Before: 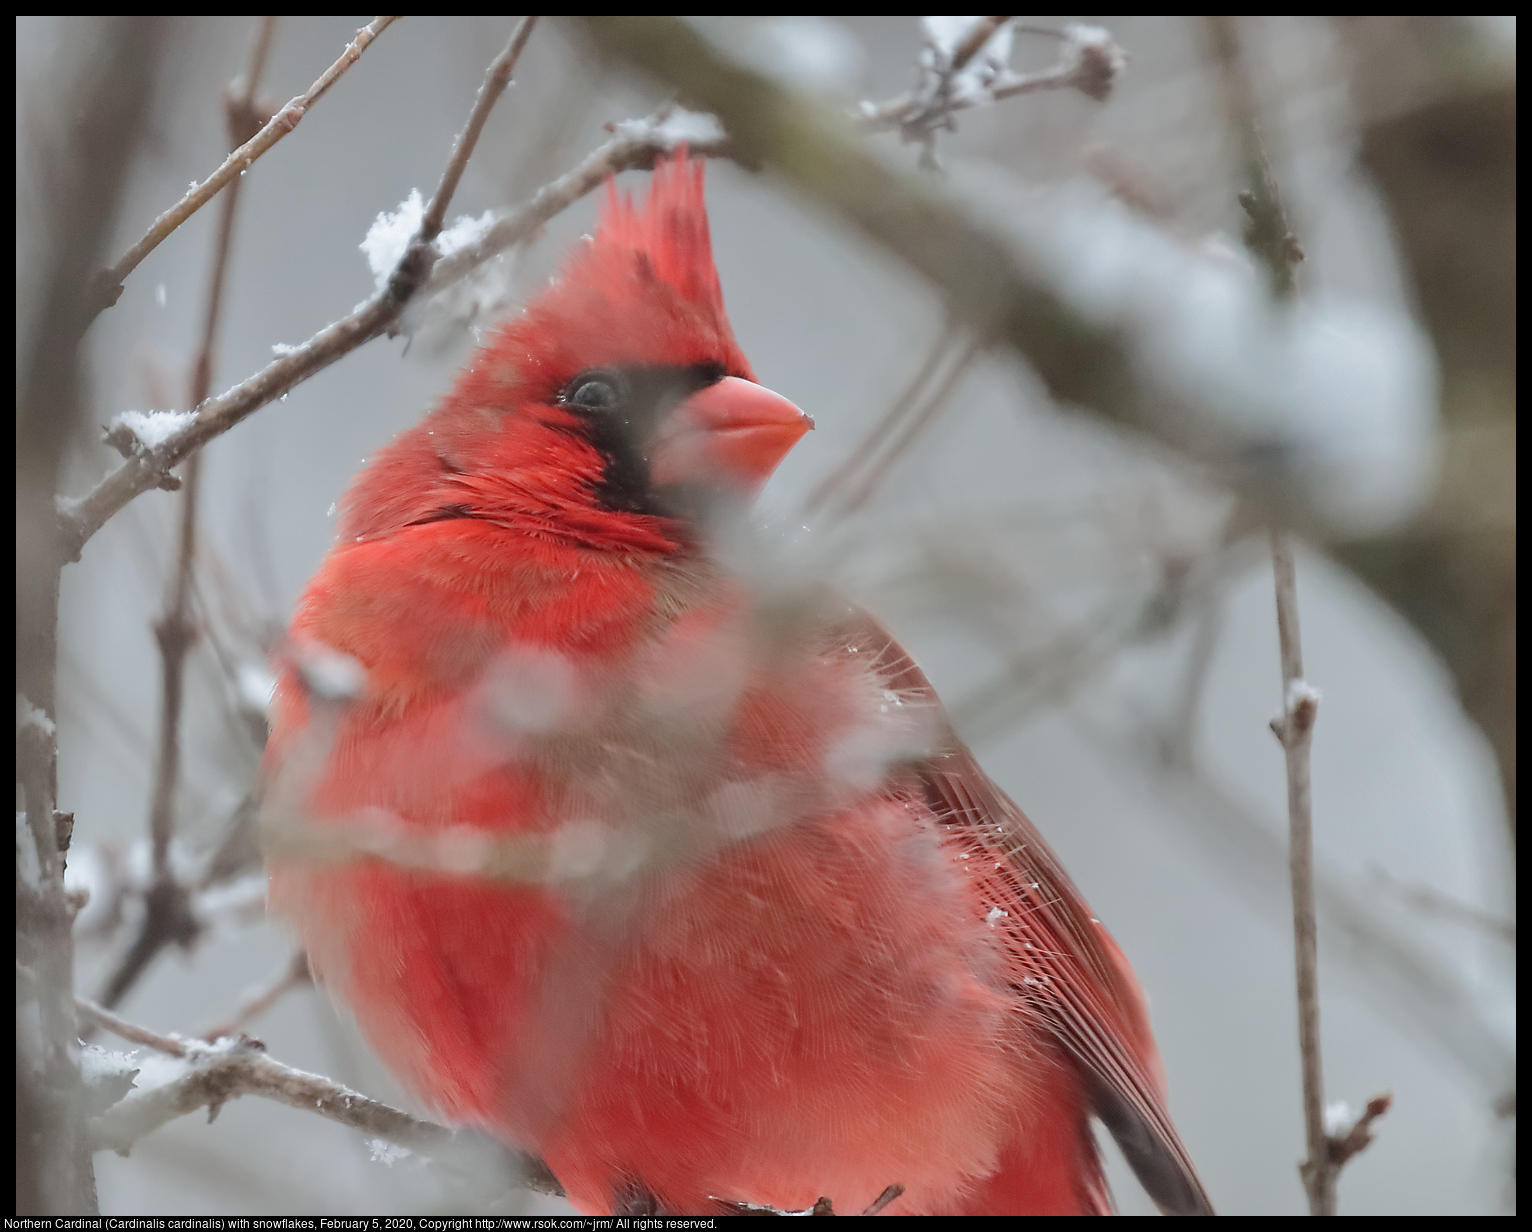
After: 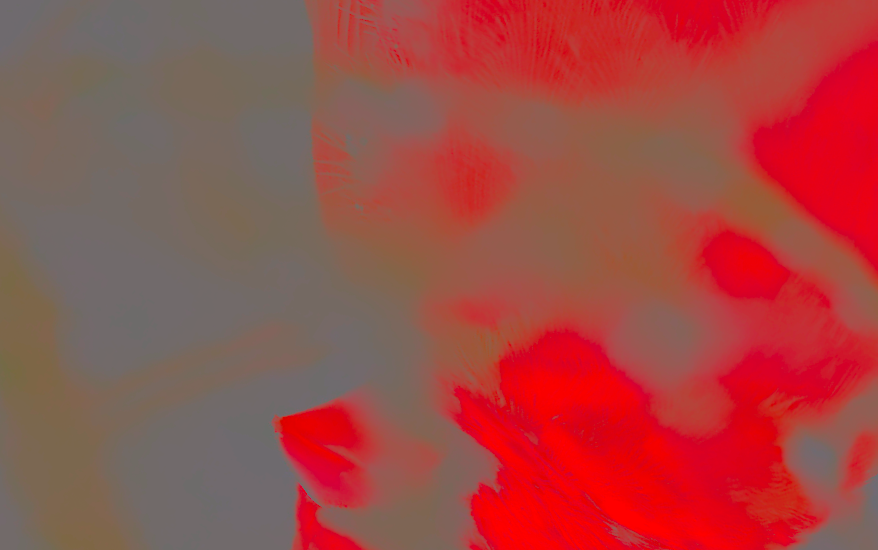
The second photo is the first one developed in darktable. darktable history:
crop and rotate: angle 148.1°, left 9.216%, top 15.641%, right 4.43%, bottom 17.12%
color correction: highlights a* 11.25, highlights b* 11.63
tone curve: curves: ch0 [(0, 0) (0.003, 0.019) (0.011, 0.019) (0.025, 0.026) (0.044, 0.043) (0.069, 0.066) (0.1, 0.095) (0.136, 0.133) (0.177, 0.181) (0.224, 0.233) (0.277, 0.302) (0.335, 0.375) (0.399, 0.452) (0.468, 0.532) (0.543, 0.609) (0.623, 0.695) (0.709, 0.775) (0.801, 0.865) (0.898, 0.932) (1, 1)], color space Lab, independent channels, preserve colors none
contrast brightness saturation: contrast -0.989, brightness -0.164, saturation 0.737
